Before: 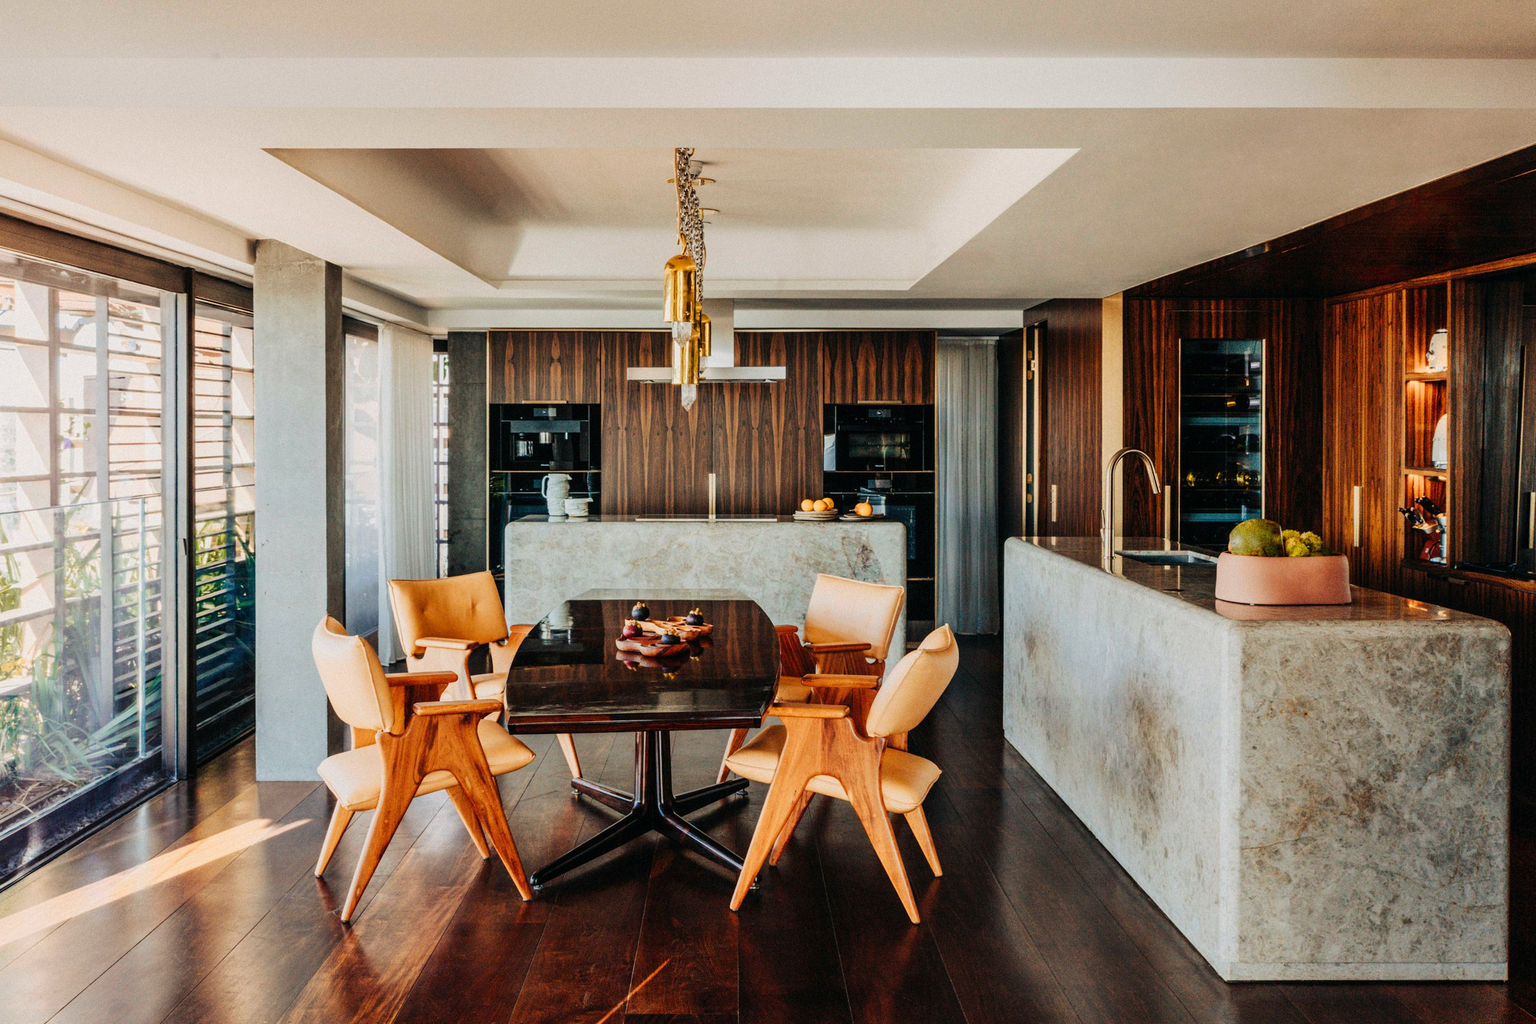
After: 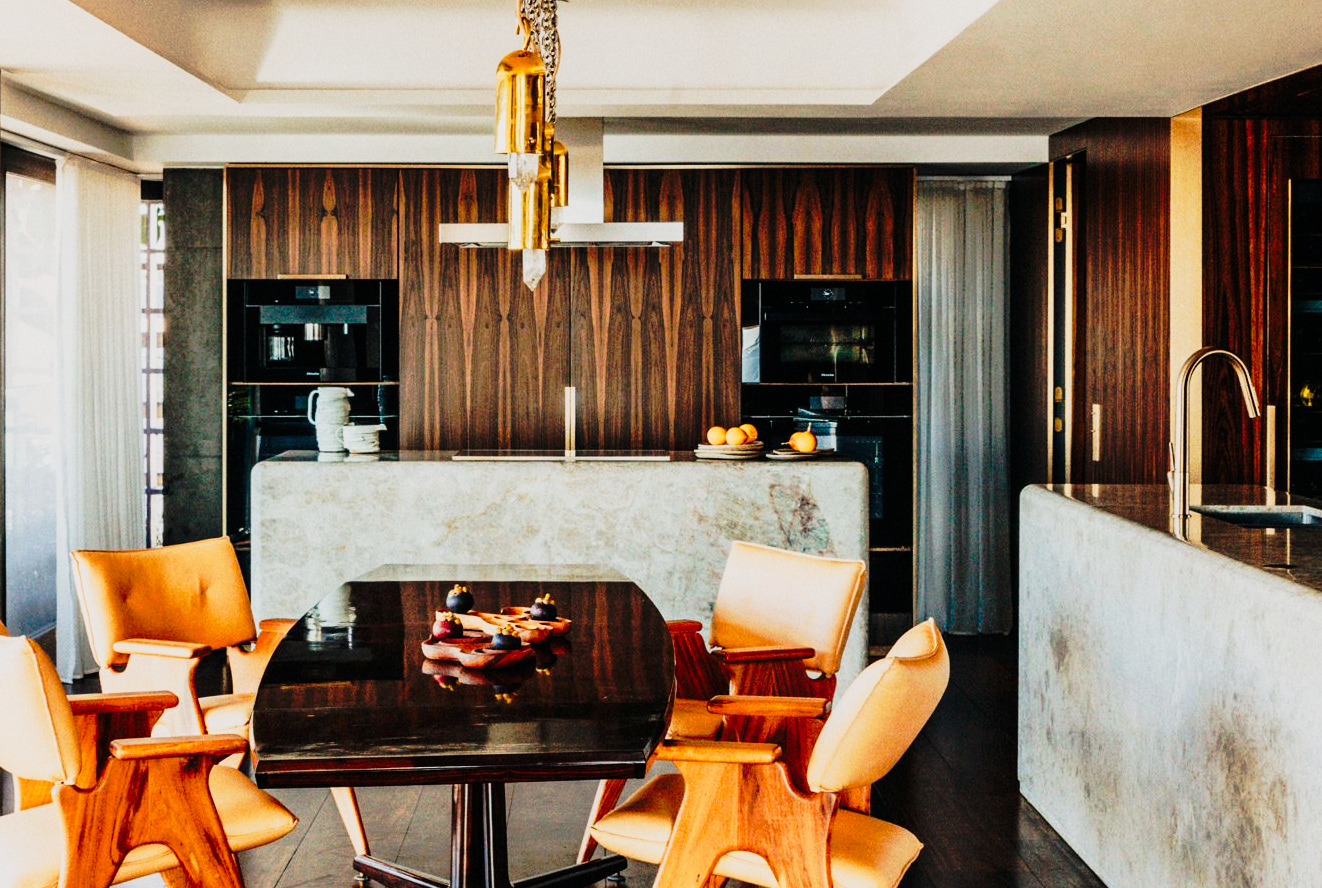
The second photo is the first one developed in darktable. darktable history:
crop and rotate: left 22.26%, top 21.763%, right 21.802%, bottom 21.841%
tone curve: curves: ch0 [(0, 0) (0.081, 0.044) (0.192, 0.125) (0.283, 0.238) (0.416, 0.449) (0.495, 0.524) (0.661, 0.756) (0.788, 0.87) (1, 0.951)]; ch1 [(0, 0) (0.161, 0.092) (0.35, 0.33) (0.392, 0.392) (0.427, 0.426) (0.479, 0.472) (0.505, 0.497) (0.521, 0.524) (0.567, 0.56) (0.583, 0.592) (0.625, 0.627) (0.678, 0.733) (1, 1)]; ch2 [(0, 0) (0.346, 0.362) (0.404, 0.427) (0.502, 0.499) (0.531, 0.523) (0.544, 0.561) (0.58, 0.59) (0.629, 0.642) (0.717, 0.678) (1, 1)], preserve colors none
